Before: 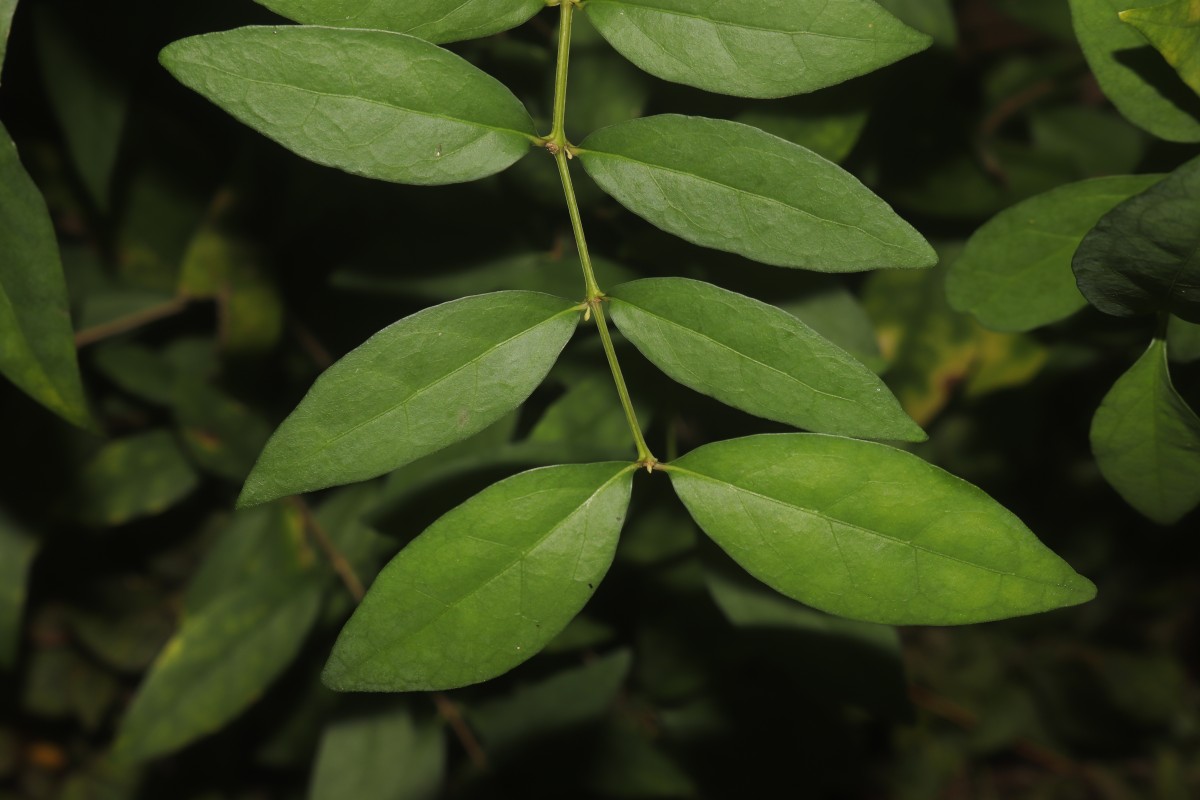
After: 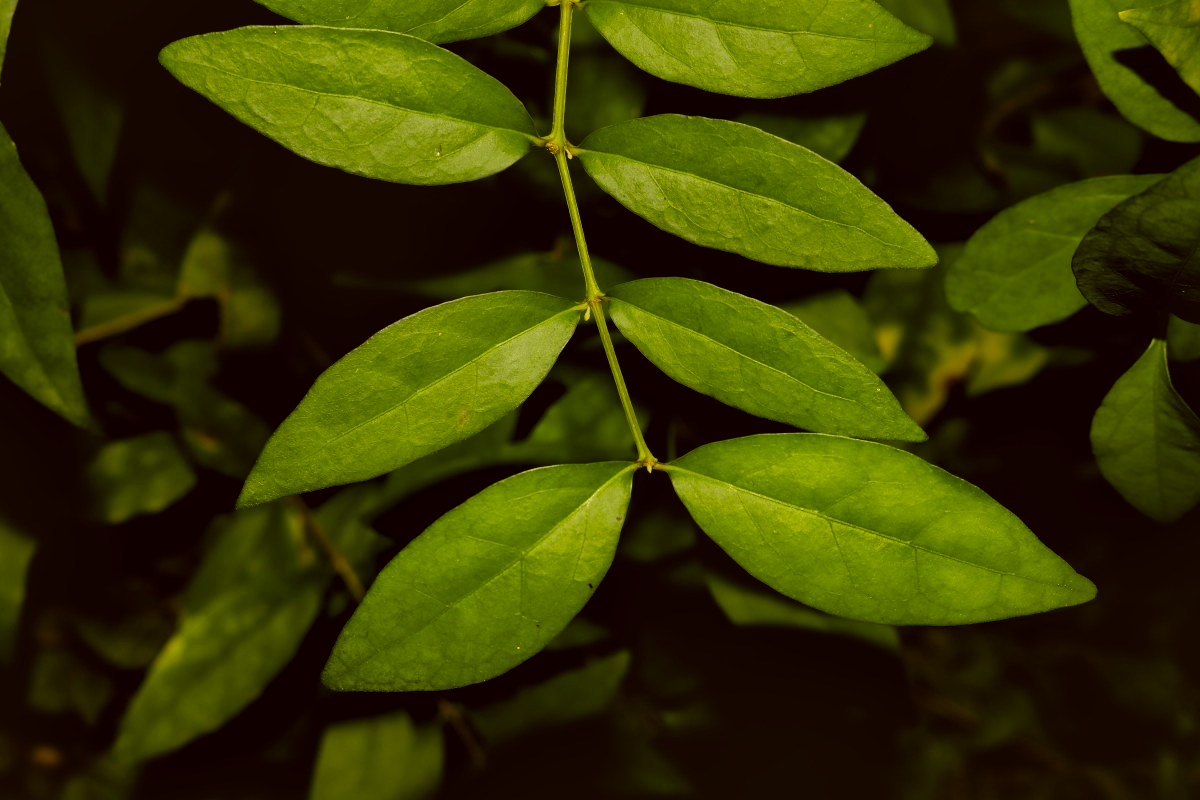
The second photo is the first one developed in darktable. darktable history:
filmic rgb: black relative exposure -7.35 EV, white relative exposure 5.09 EV, hardness 3.2, color science v6 (2022), iterations of high-quality reconstruction 0
contrast brightness saturation: contrast -0.073, brightness -0.033, saturation -0.107
color correction: highlights a* 0.095, highlights b* 29.25, shadows a* -0.279, shadows b* 21.13
local contrast: mode bilateral grid, contrast 21, coarseness 50, detail 161%, midtone range 0.2
color balance rgb: perceptual saturation grading › global saturation 20%, perceptual saturation grading › highlights -25.268%, perceptual saturation grading › shadows 25.24%, perceptual brilliance grading › global brilliance 21.508%, perceptual brilliance grading › shadows -35.009%, global vibrance 14.378%
